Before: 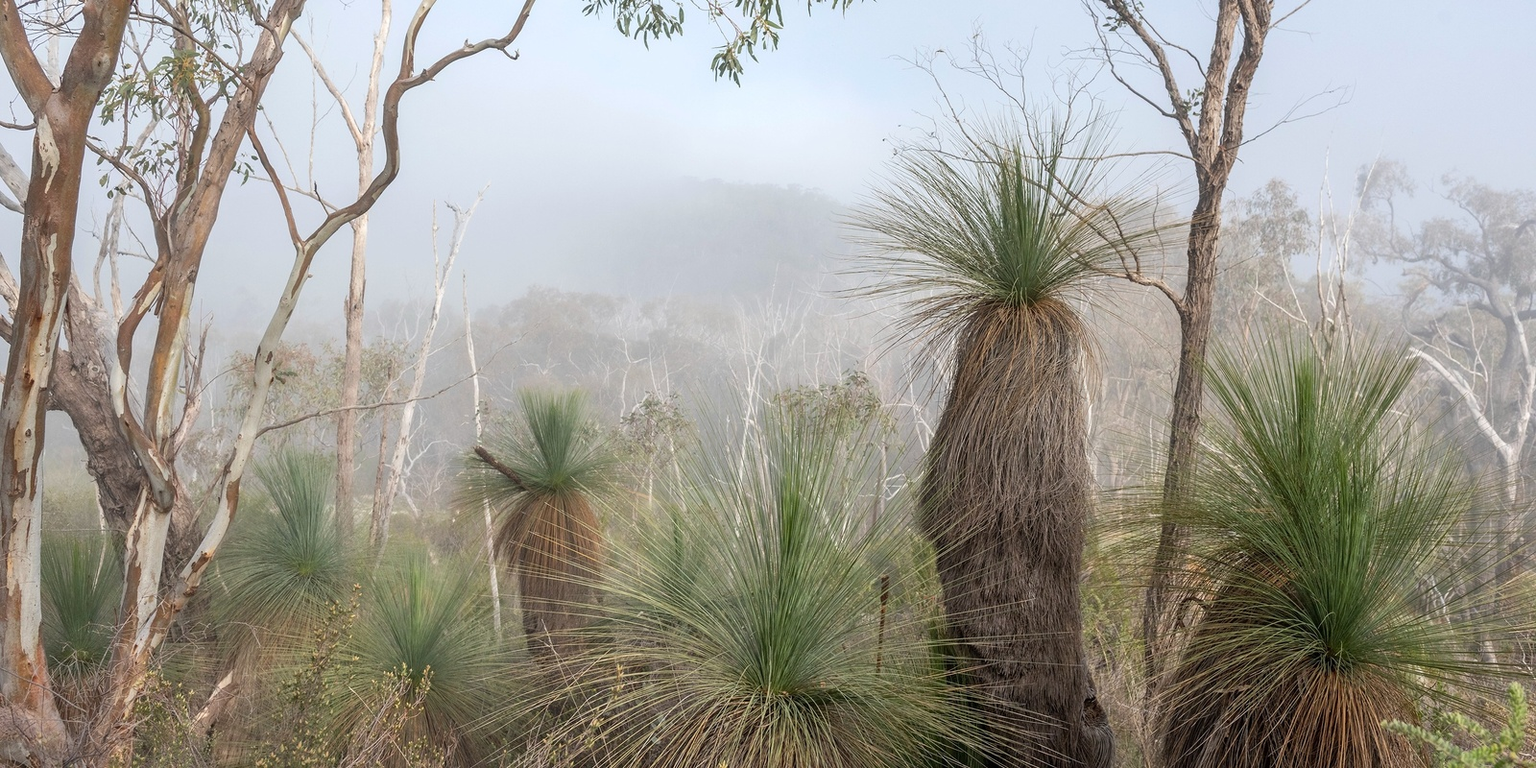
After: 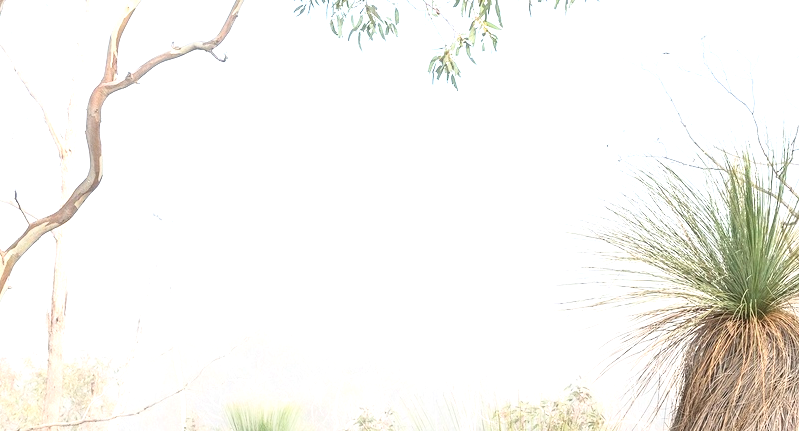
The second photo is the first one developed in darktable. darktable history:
exposure: black level correction 0, exposure 1.199 EV, compensate exposure bias true, compensate highlight preservation false
crop: left 19.623%, right 30.435%, bottom 46.018%
base curve: curves: ch0 [(0, 0) (0.666, 0.806) (1, 1)], exposure shift 0.01
